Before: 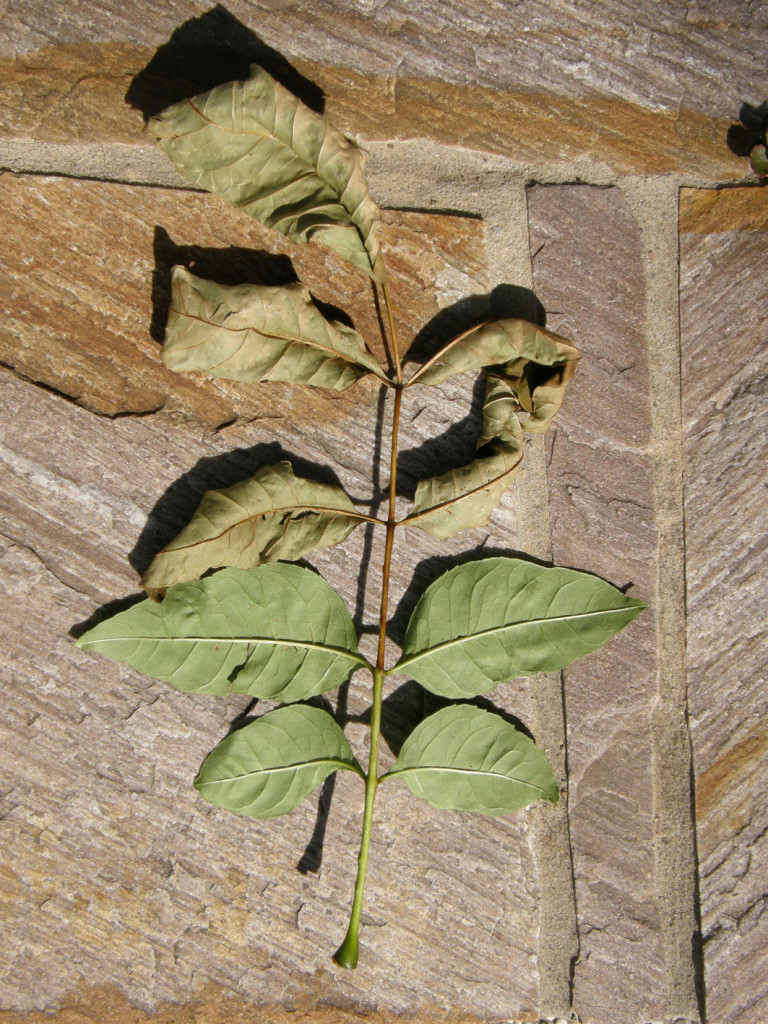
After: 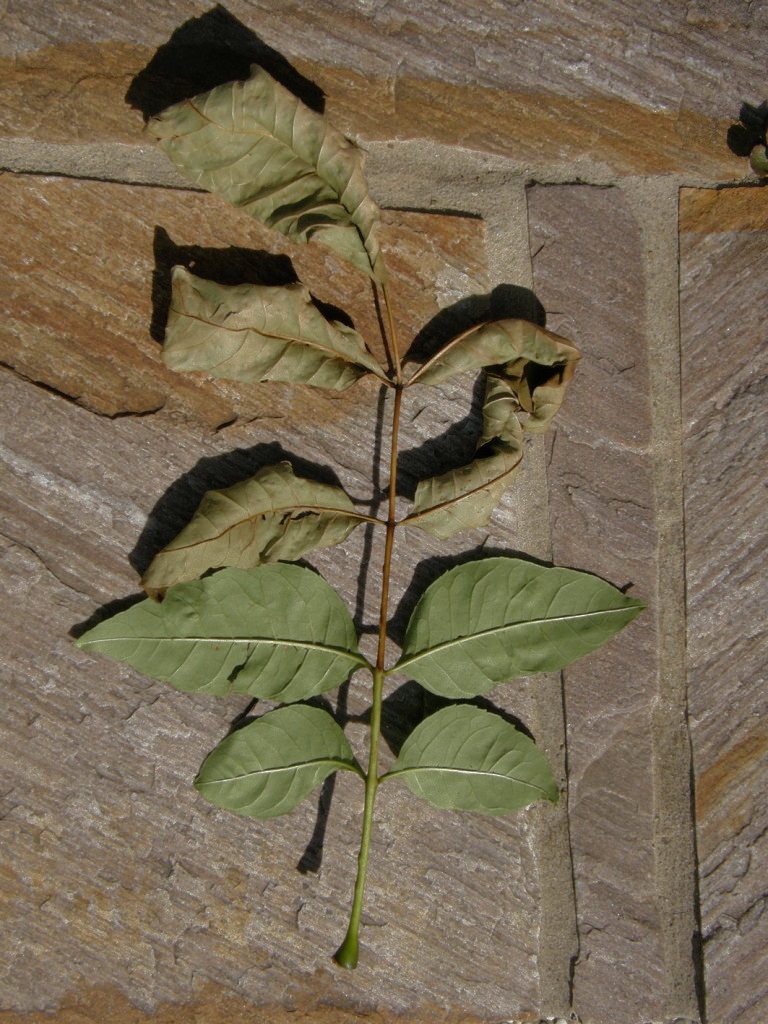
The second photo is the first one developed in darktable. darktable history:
base curve: curves: ch0 [(0, 0) (0.841, 0.609) (1, 1)]
shadows and highlights: shadows 60, soften with gaussian
